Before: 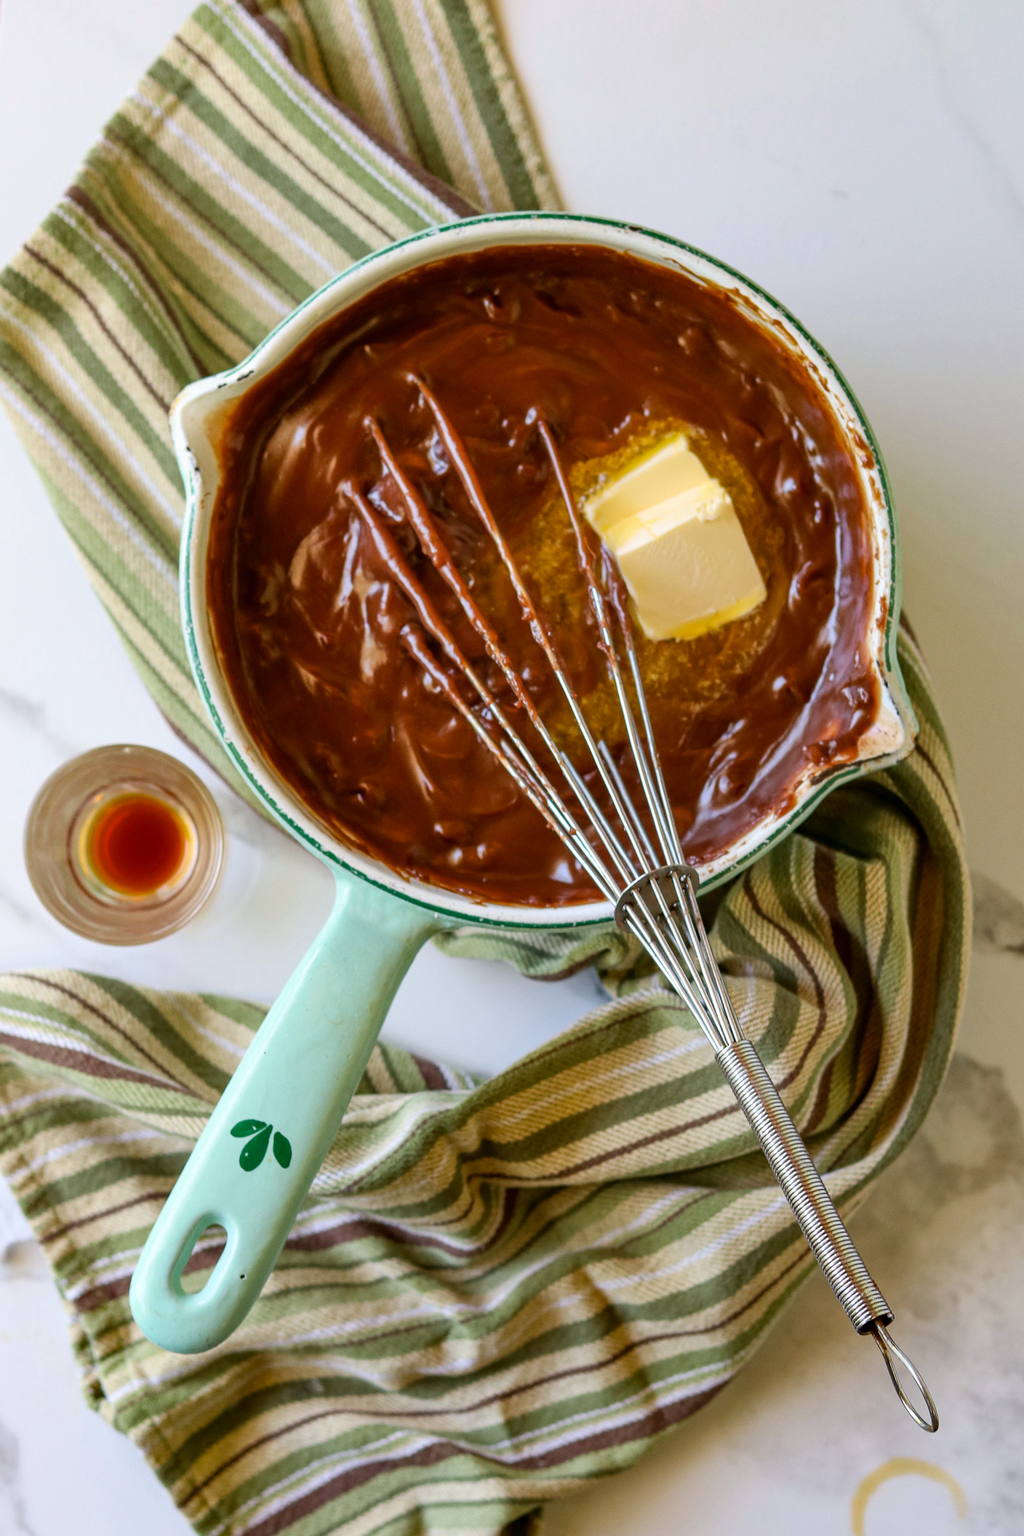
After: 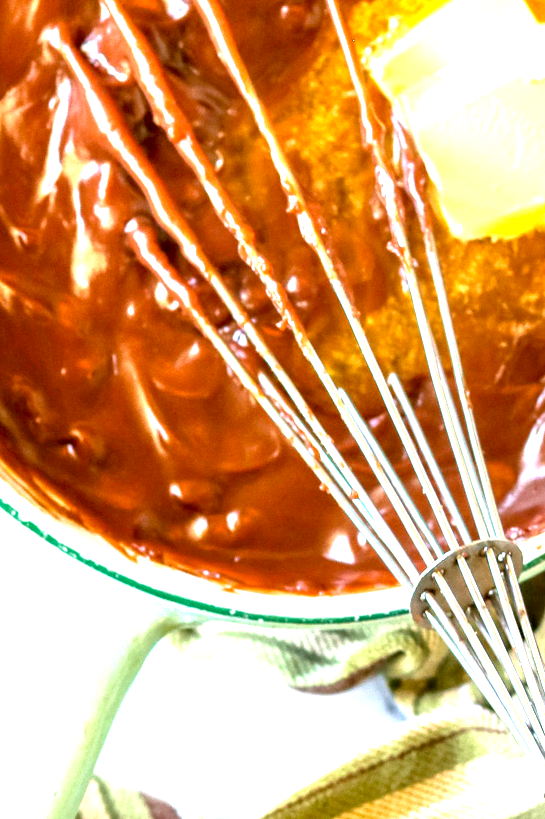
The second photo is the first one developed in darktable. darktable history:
exposure: black level correction 0.001, exposure 2 EV, compensate highlight preservation false
crop: left 30%, top 30%, right 30%, bottom 30%
